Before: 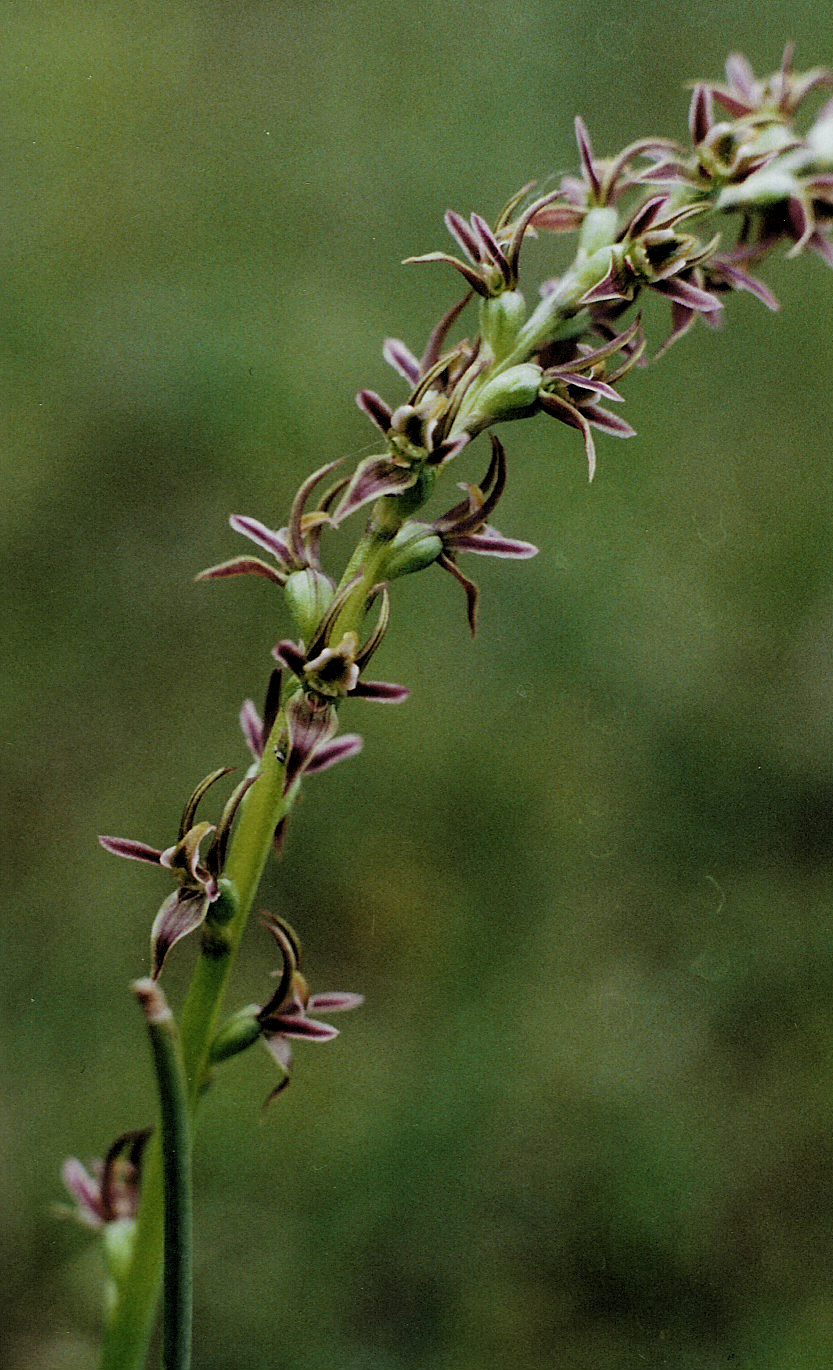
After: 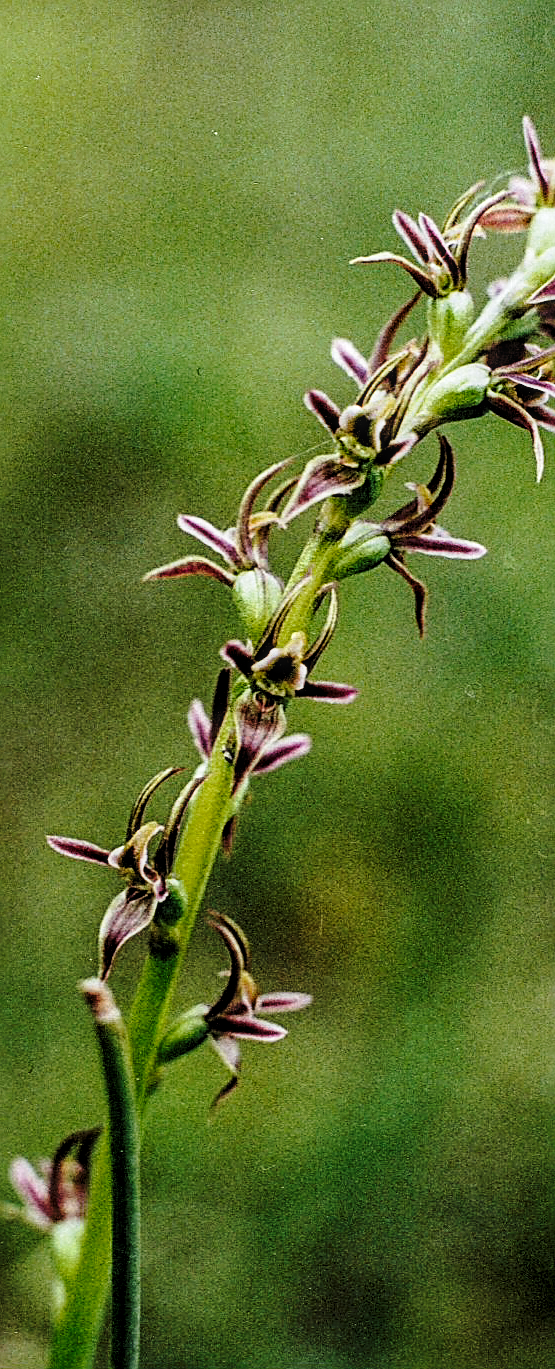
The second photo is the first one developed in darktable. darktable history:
crop and rotate: left 6.459%, right 26.879%
base curve: curves: ch0 [(0, 0) (0.028, 0.03) (0.121, 0.232) (0.46, 0.748) (0.859, 0.968) (1, 1)], exposure shift 0.01, preserve colors none
local contrast: on, module defaults
exposure: compensate highlight preservation false
sharpen: radius 2.732
